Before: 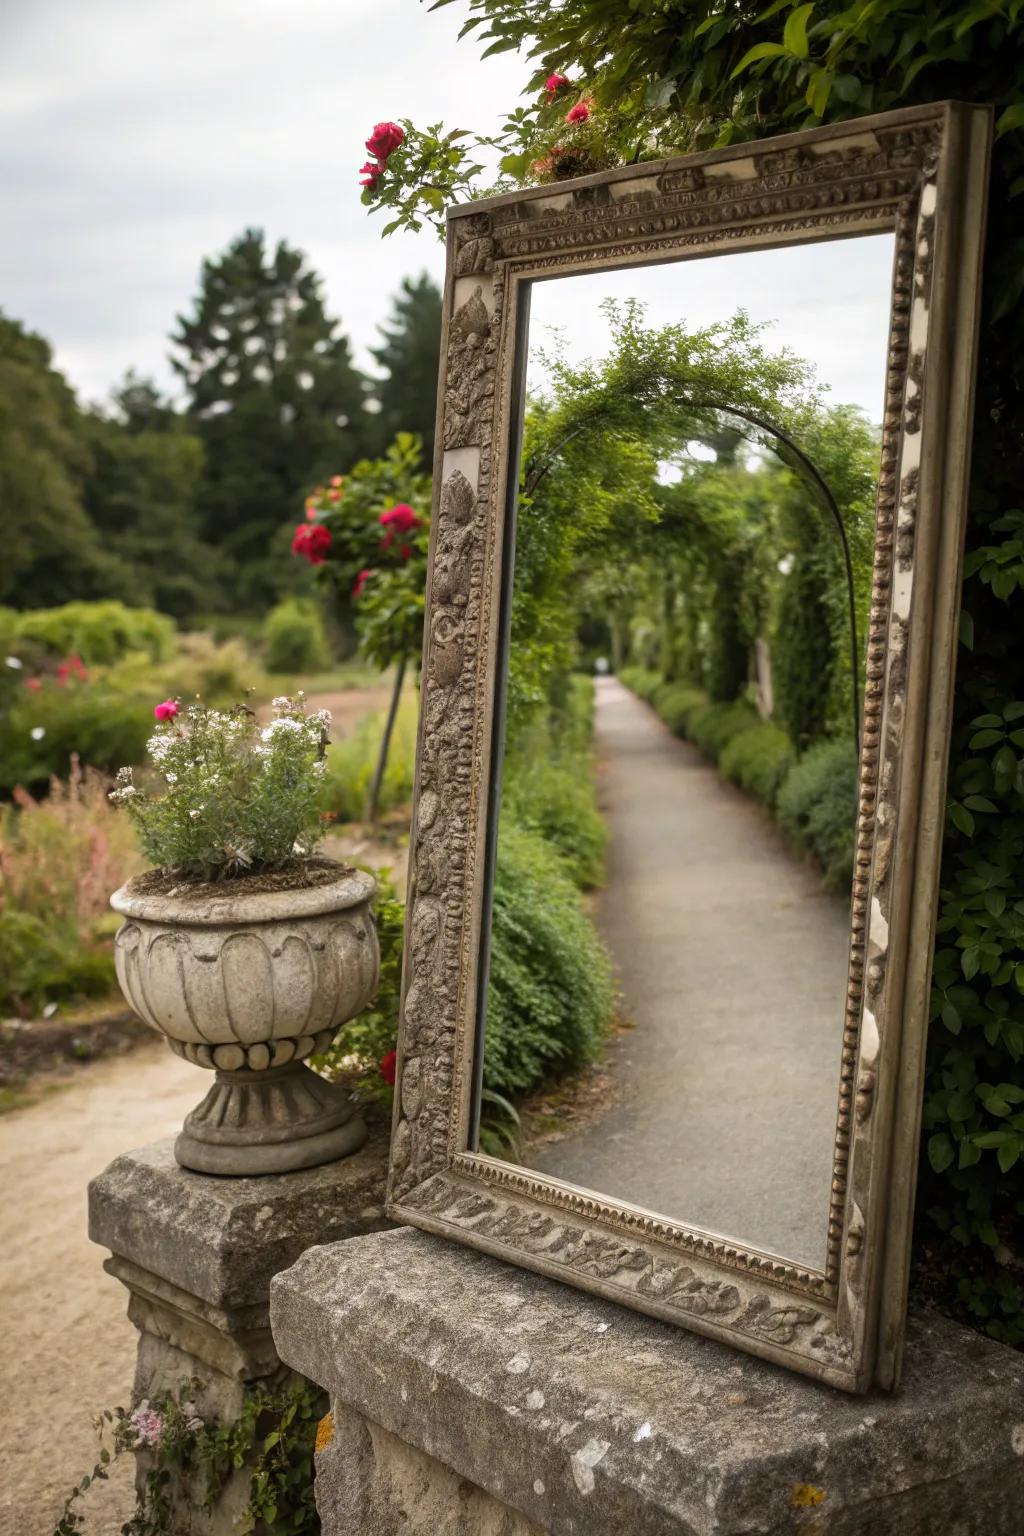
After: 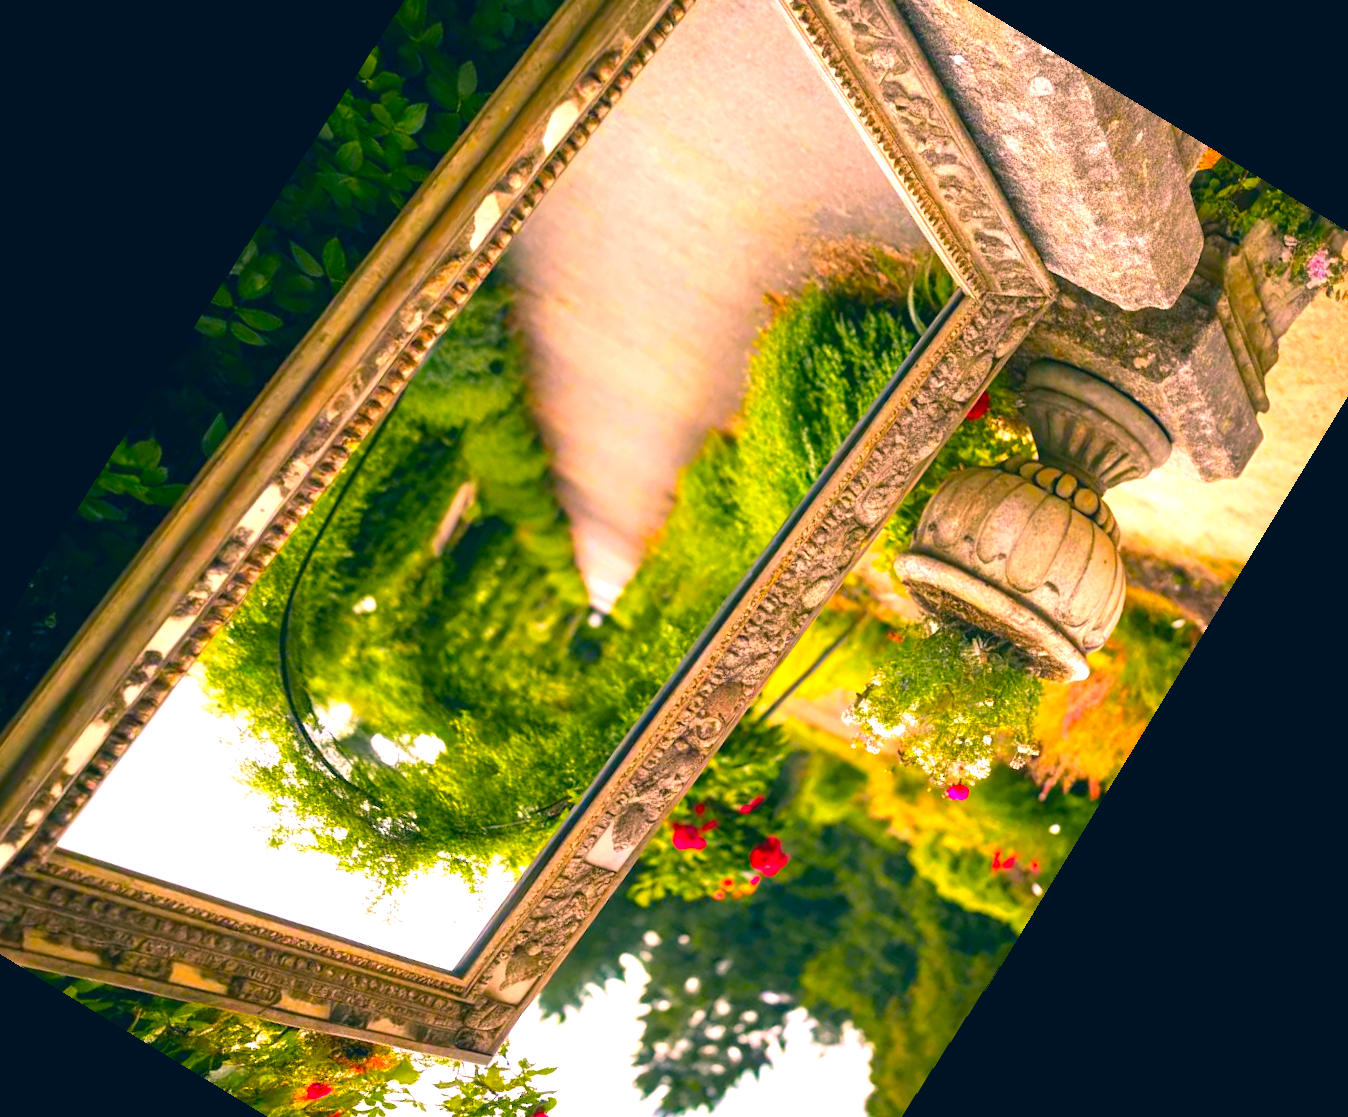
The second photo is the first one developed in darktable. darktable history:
crop and rotate: angle 148.68°, left 9.111%, top 15.603%, right 4.588%, bottom 17.041%
rotate and perspective: rotation 1.69°, lens shift (vertical) -0.023, lens shift (horizontal) -0.291, crop left 0.025, crop right 0.988, crop top 0.092, crop bottom 0.842
color balance rgb: linear chroma grading › global chroma 15%, perceptual saturation grading › global saturation 30%
color correction: highlights a* 17.03, highlights b* 0.205, shadows a* -15.38, shadows b* -14.56, saturation 1.5
exposure: black level correction 0, exposure 1.2 EV, compensate highlight preservation false
